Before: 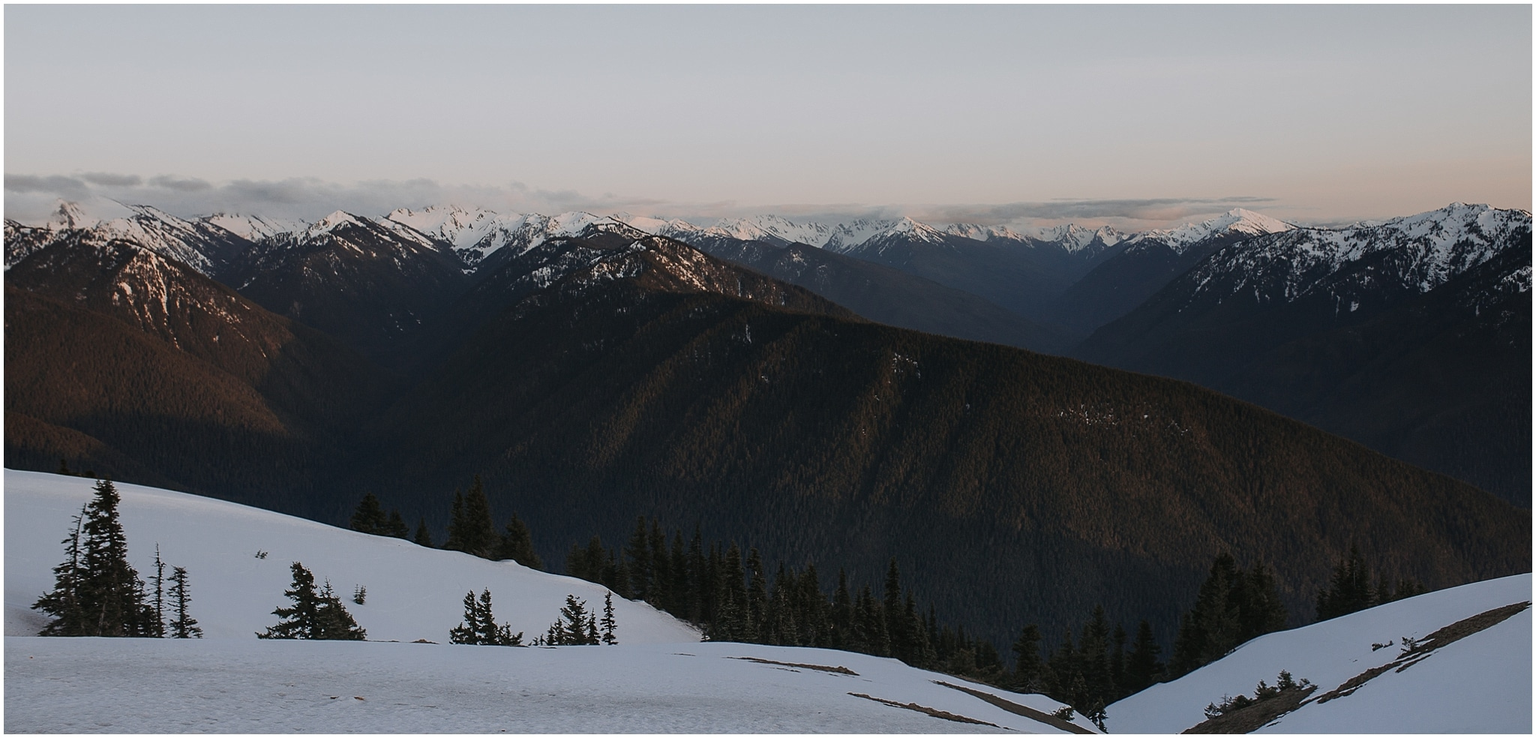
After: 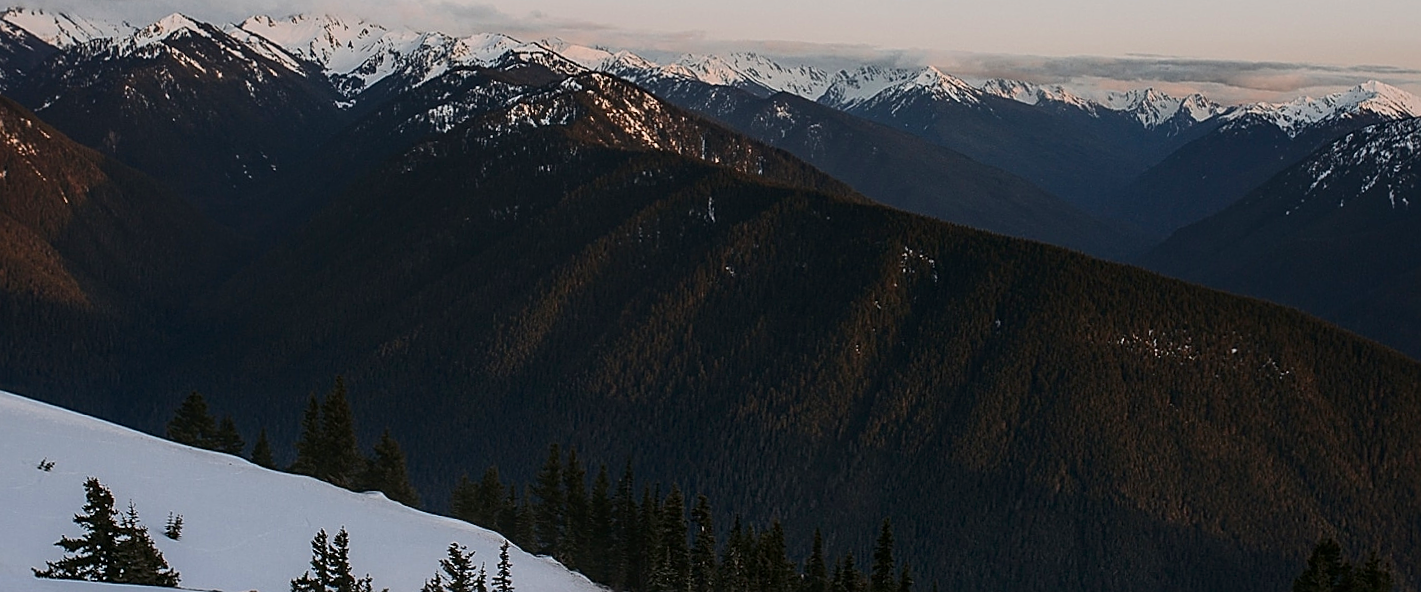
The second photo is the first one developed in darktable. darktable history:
crop and rotate: angle -3.37°, left 9.79%, top 20.73%, right 12.42%, bottom 11.82%
contrast brightness saturation: contrast 0.18, saturation 0.3
local contrast: on, module defaults
sharpen: on, module defaults
